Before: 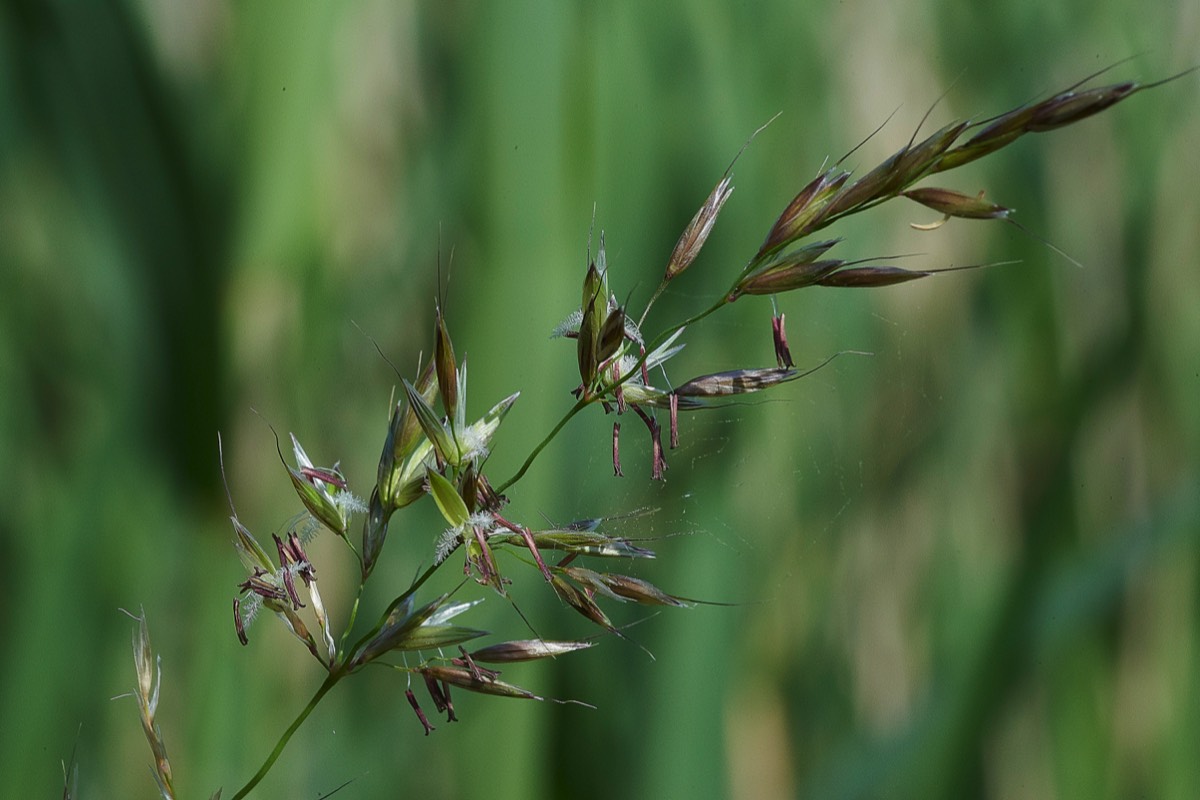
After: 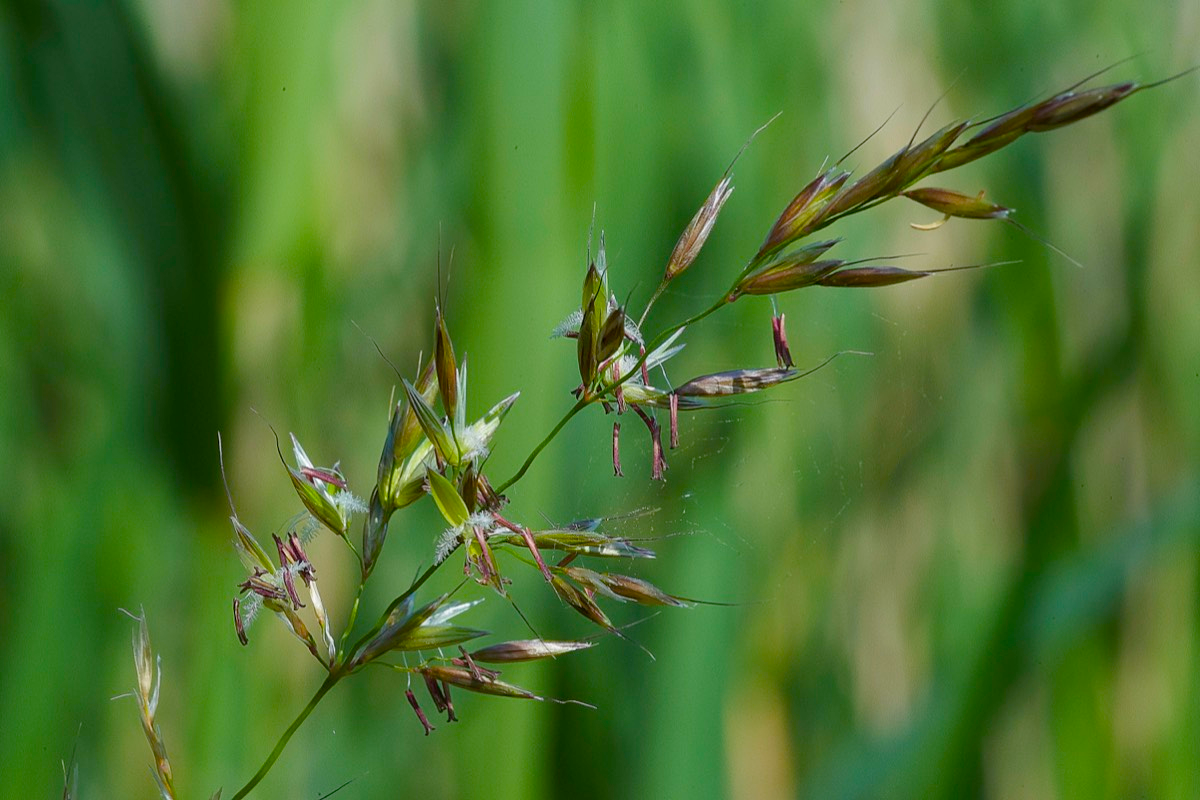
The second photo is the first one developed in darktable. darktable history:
color balance rgb: linear chroma grading › global chroma 15.66%, perceptual saturation grading › global saturation 30.69%
